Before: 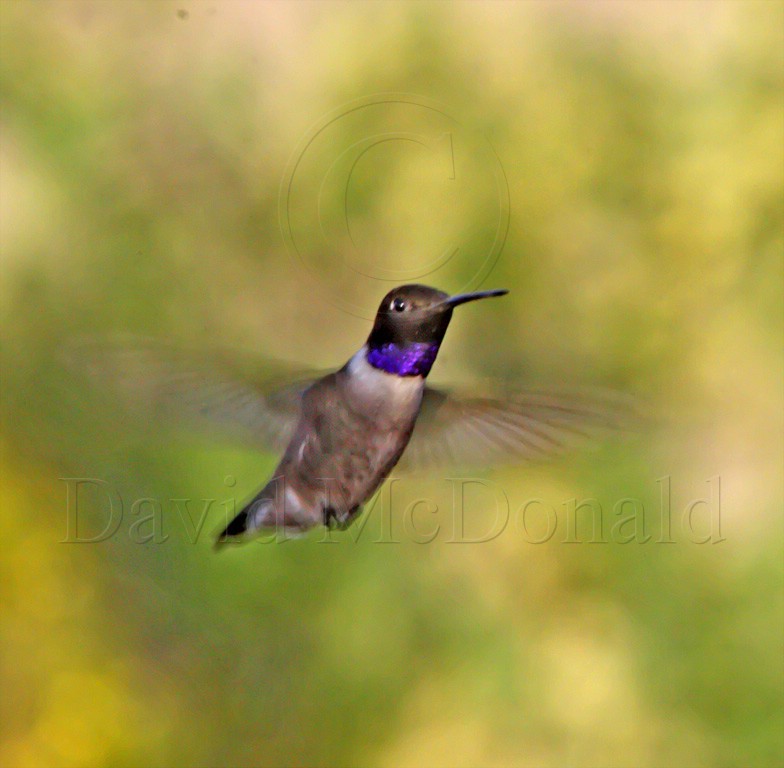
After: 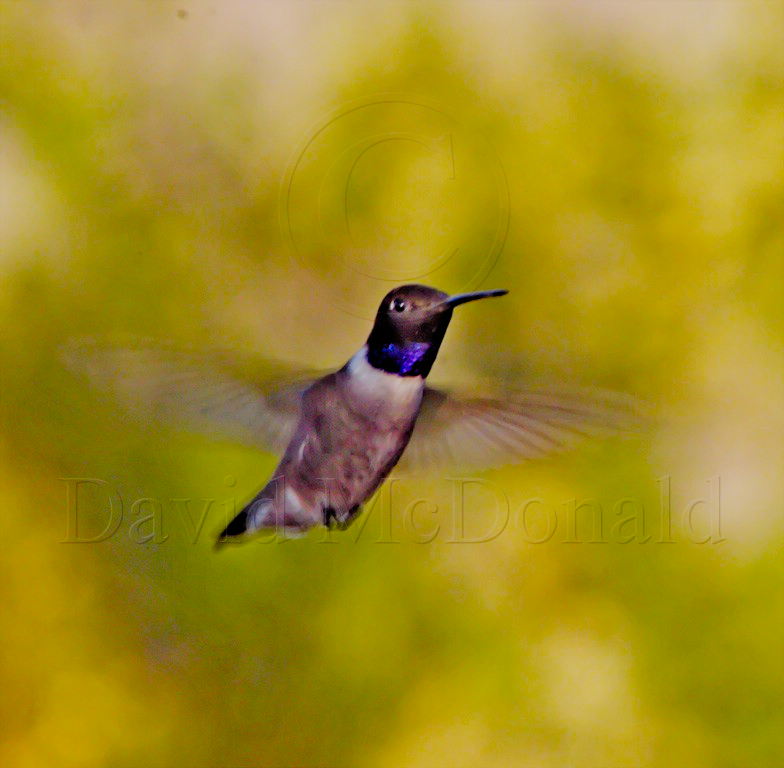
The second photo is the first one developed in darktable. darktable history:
color balance rgb: shadows lift › luminance -21.333%, shadows lift › chroma 8.909%, shadows lift › hue 283.4°, power › hue 329.51°, perceptual saturation grading › global saturation 29.362%, hue shift -11.81°
filmic rgb: black relative exposure -7.65 EV, white relative exposure 4.56 EV, threshold 2.95 EV, hardness 3.61, add noise in highlights 0.001, preserve chrominance no, color science v4 (2020), iterations of high-quality reconstruction 0, enable highlight reconstruction true
